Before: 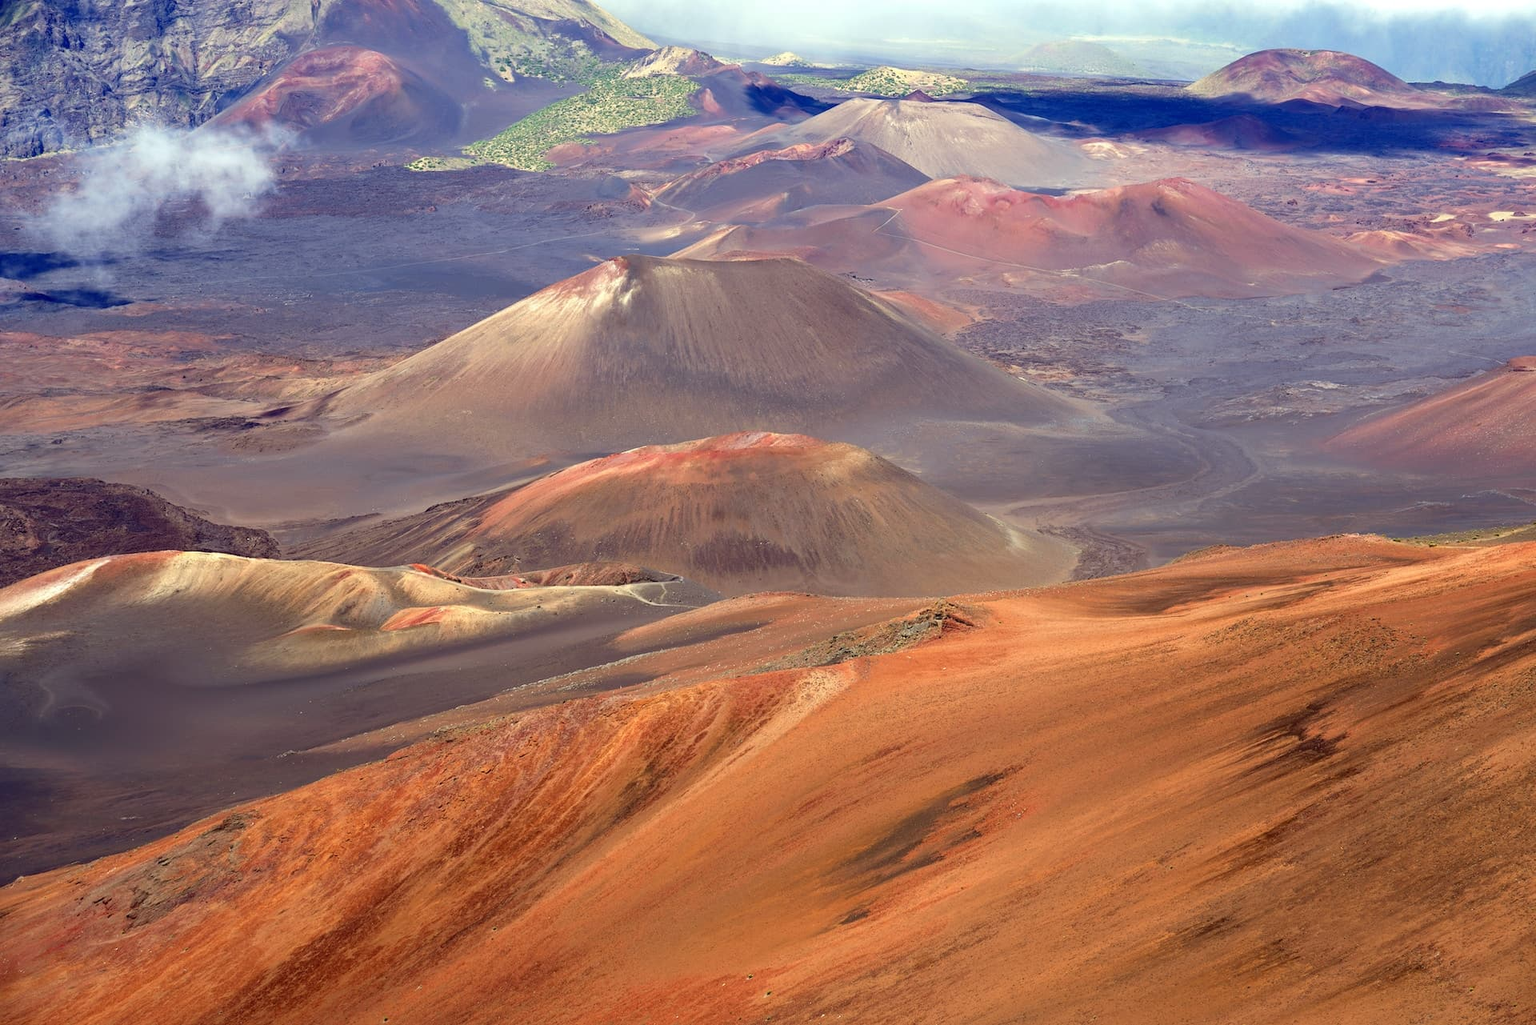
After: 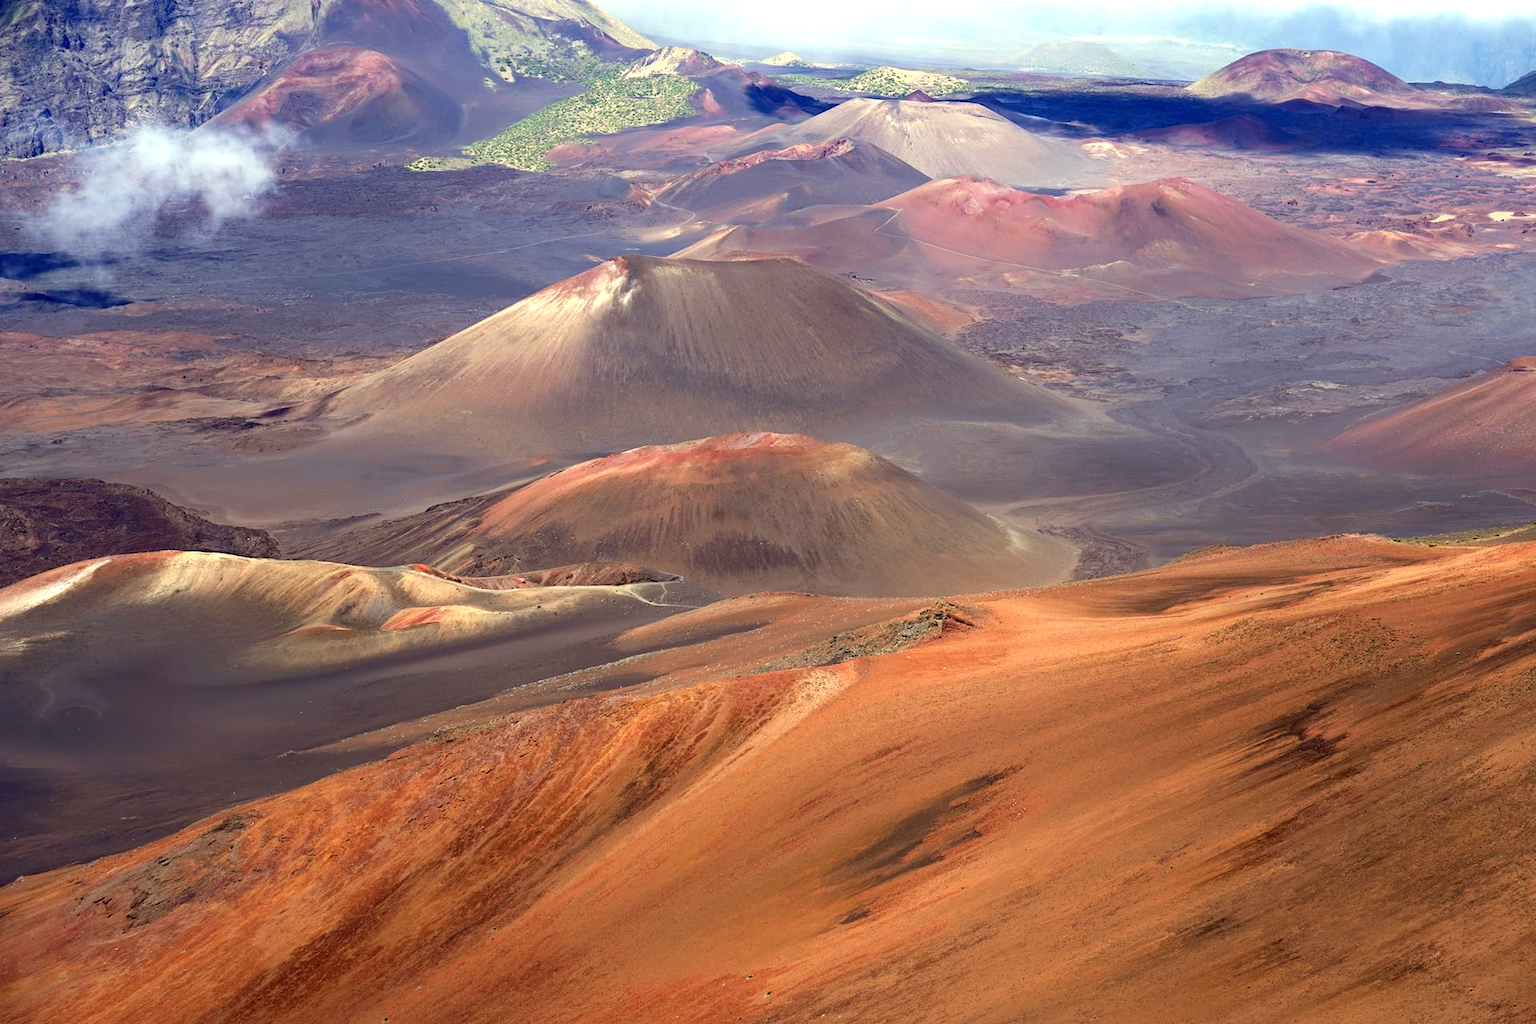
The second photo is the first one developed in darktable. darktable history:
white balance: emerald 1
tone equalizer: -8 EV -0.001 EV, -7 EV 0.001 EV, -6 EV -0.002 EV, -5 EV -0.003 EV, -4 EV -0.062 EV, -3 EV -0.222 EV, -2 EV -0.267 EV, -1 EV 0.105 EV, +0 EV 0.303 EV
